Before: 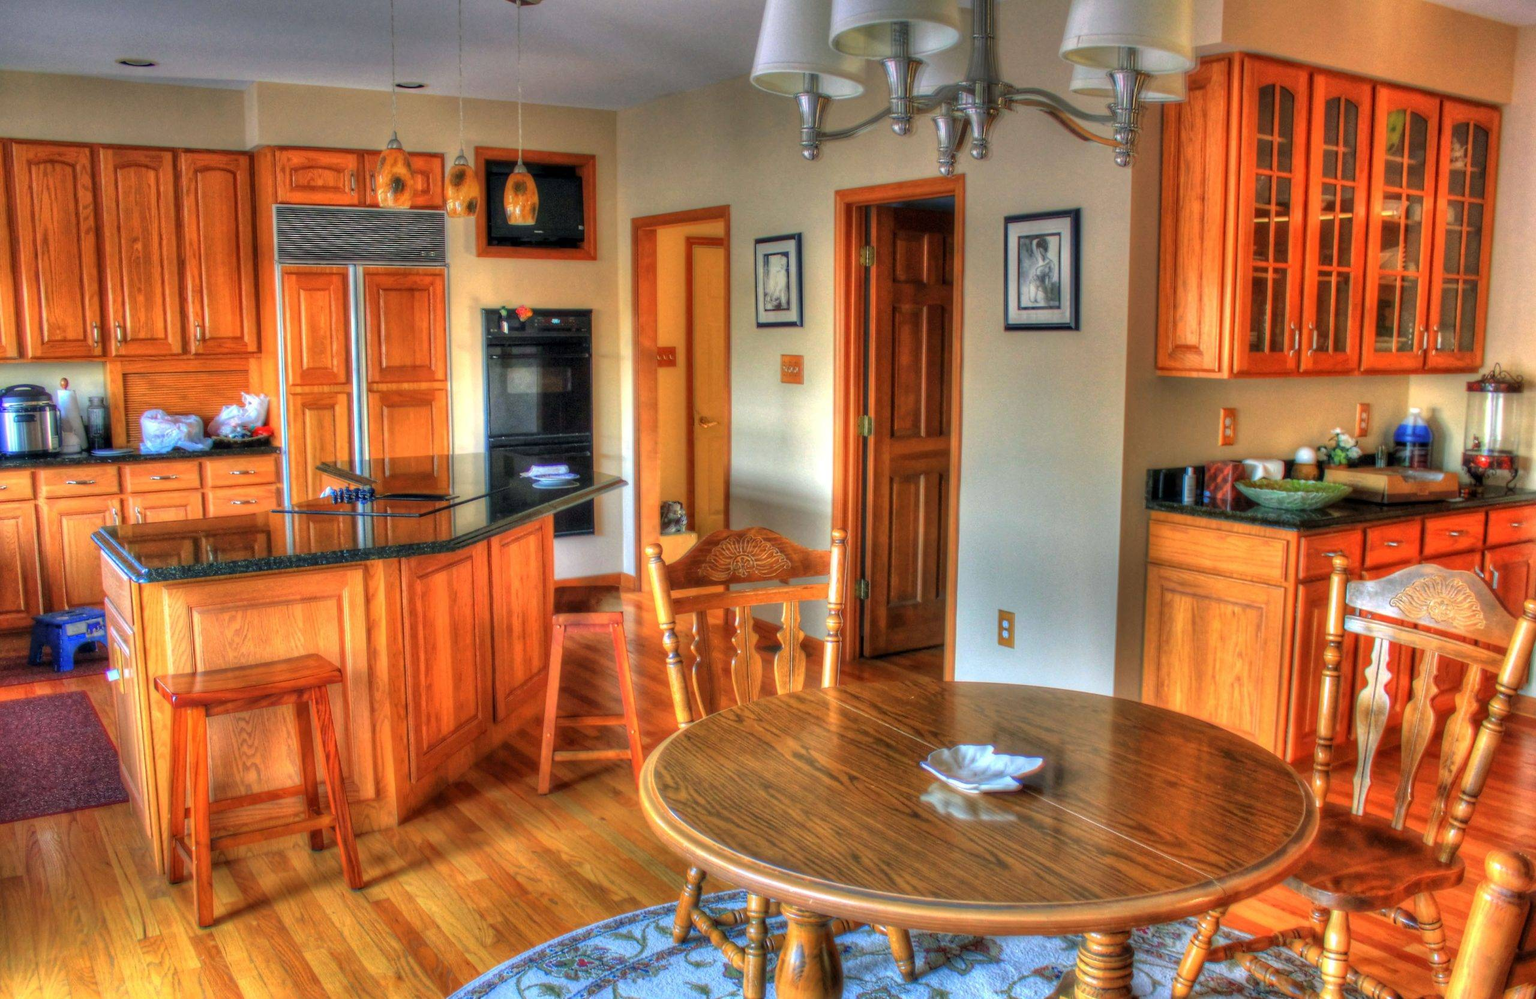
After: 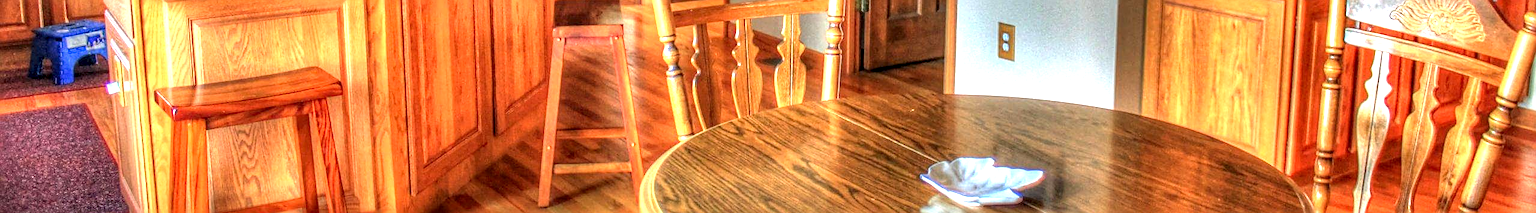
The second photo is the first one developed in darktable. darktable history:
sharpen: radius 2.534, amount 0.629
crop and rotate: top 58.805%, bottom 19.828%
exposure: exposure 0.777 EV, compensate exposure bias true, compensate highlight preservation false
shadows and highlights: shadows 20.14, highlights -19.84, soften with gaussian
local contrast: highlights 61%, detail 143%, midtone range 0.429
